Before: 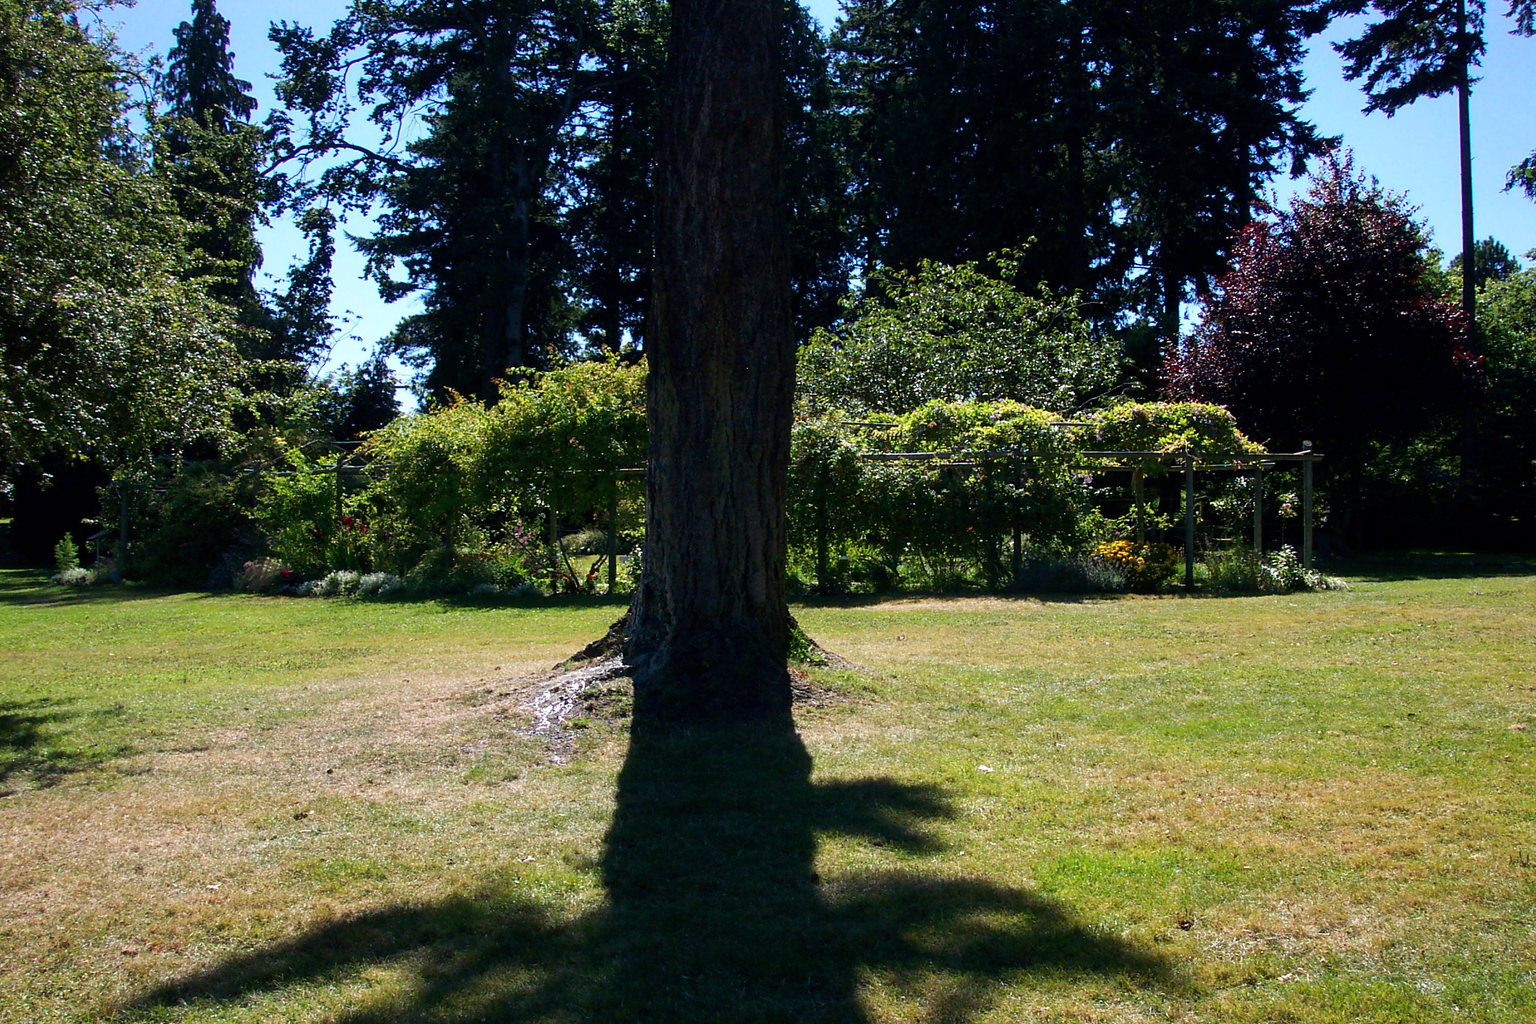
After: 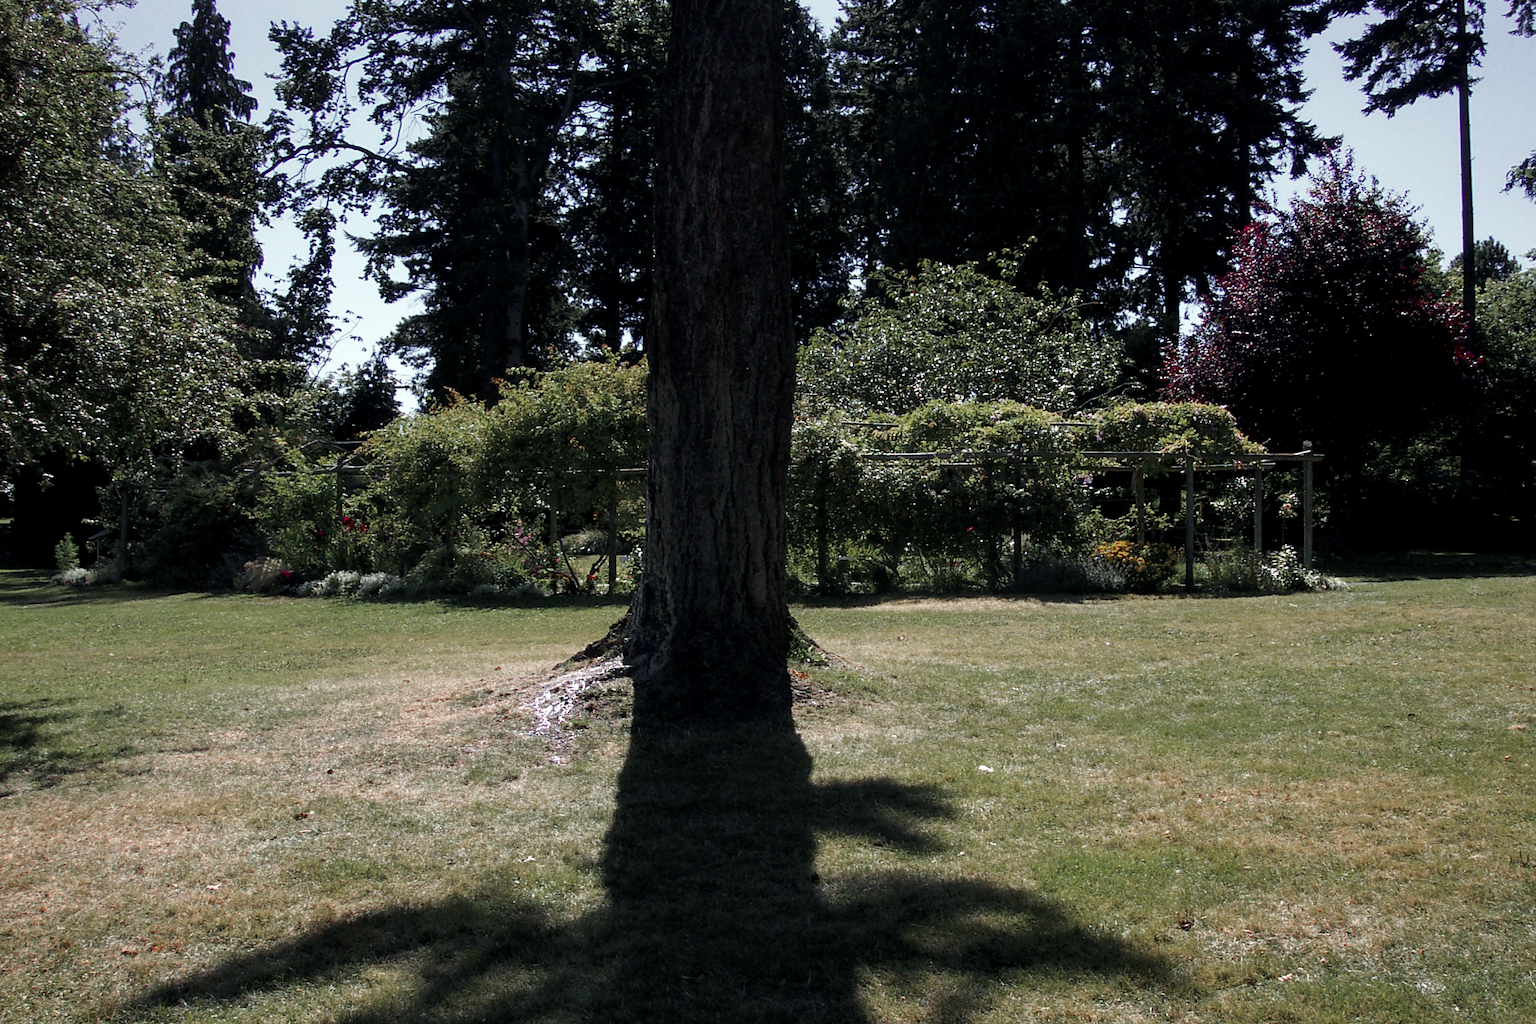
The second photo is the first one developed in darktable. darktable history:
color correction: saturation 0.8
local contrast: highlights 100%, shadows 100%, detail 120%, midtone range 0.2
color zones: curves: ch0 [(0, 0.48) (0.209, 0.398) (0.305, 0.332) (0.429, 0.493) (0.571, 0.5) (0.714, 0.5) (0.857, 0.5) (1, 0.48)]; ch1 [(0, 0.736) (0.143, 0.625) (0.225, 0.371) (0.429, 0.256) (0.571, 0.241) (0.714, 0.213) (0.857, 0.48) (1, 0.736)]; ch2 [(0, 0.448) (0.143, 0.498) (0.286, 0.5) (0.429, 0.5) (0.571, 0.5) (0.714, 0.5) (0.857, 0.5) (1, 0.448)]
